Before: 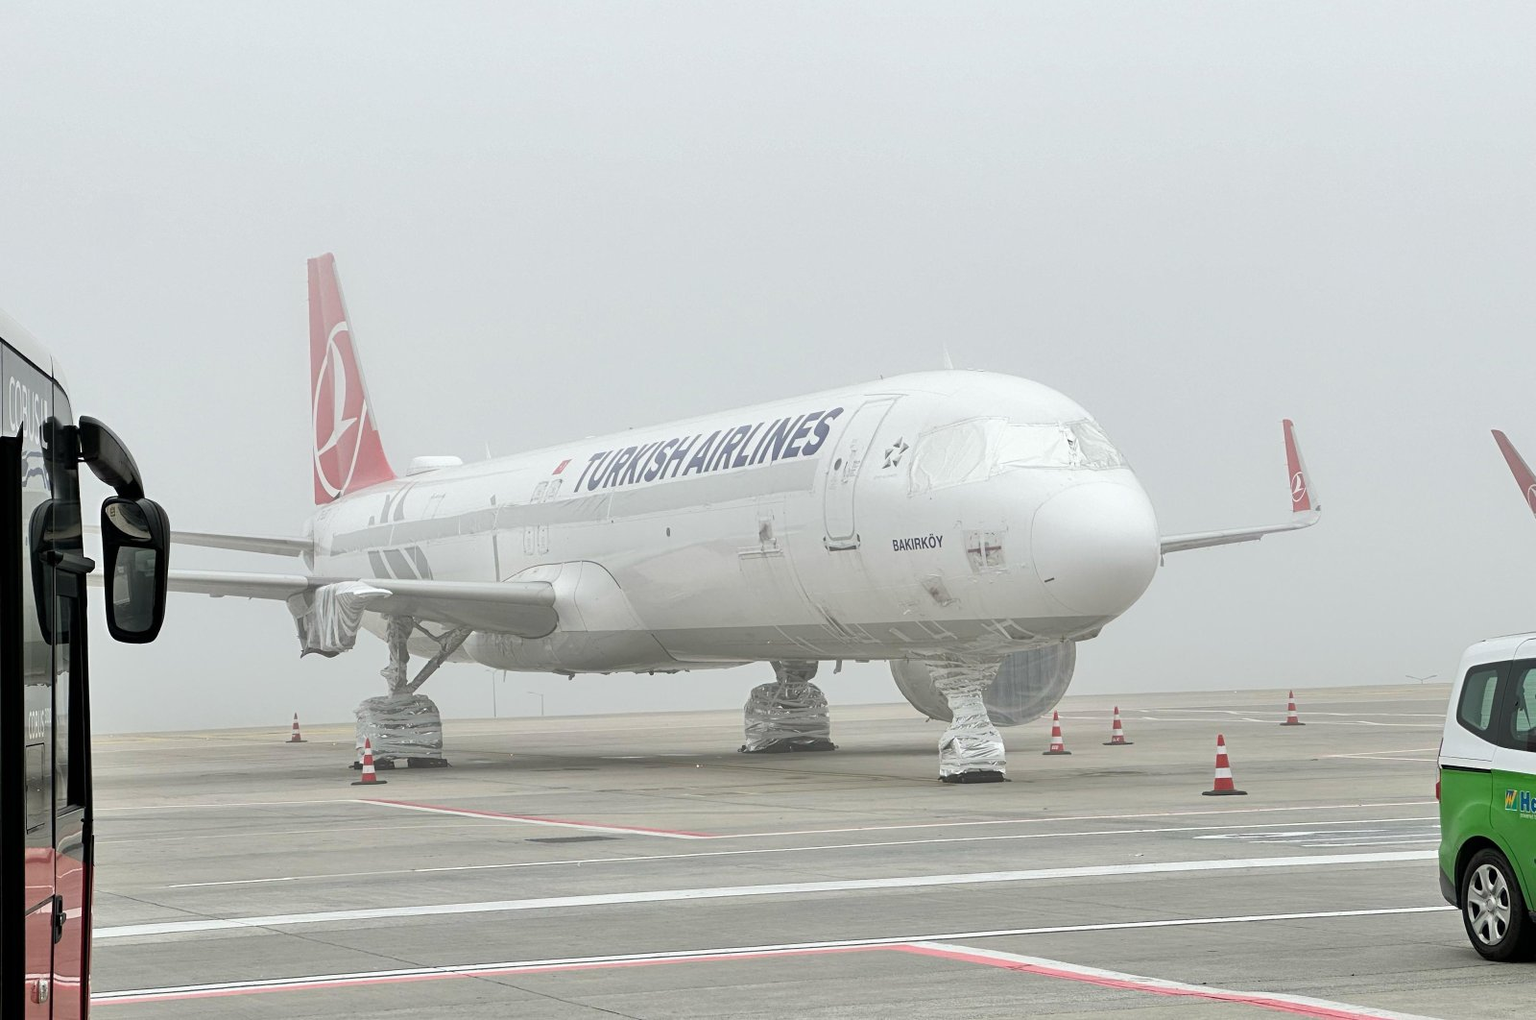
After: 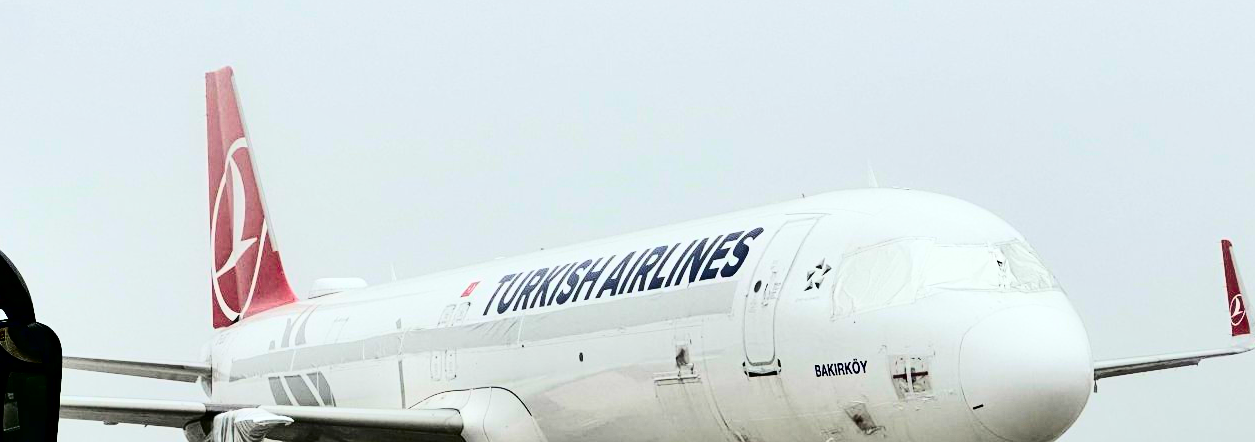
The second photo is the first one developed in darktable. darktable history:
contrast brightness saturation: contrast 0.752, brightness -0.991, saturation 0.99
crop: left 7.208%, top 18.562%, right 14.324%, bottom 39.764%
shadows and highlights: shadows 49.4, highlights -40.83, soften with gaussian
